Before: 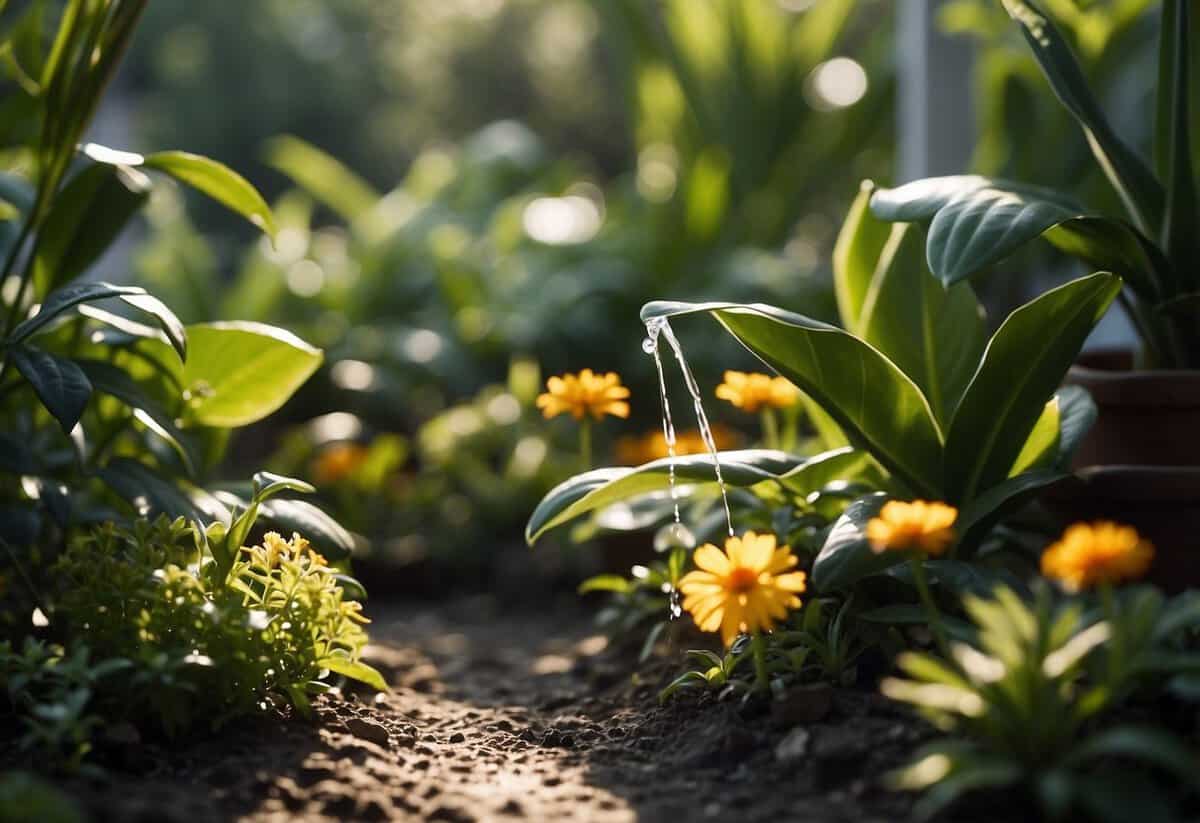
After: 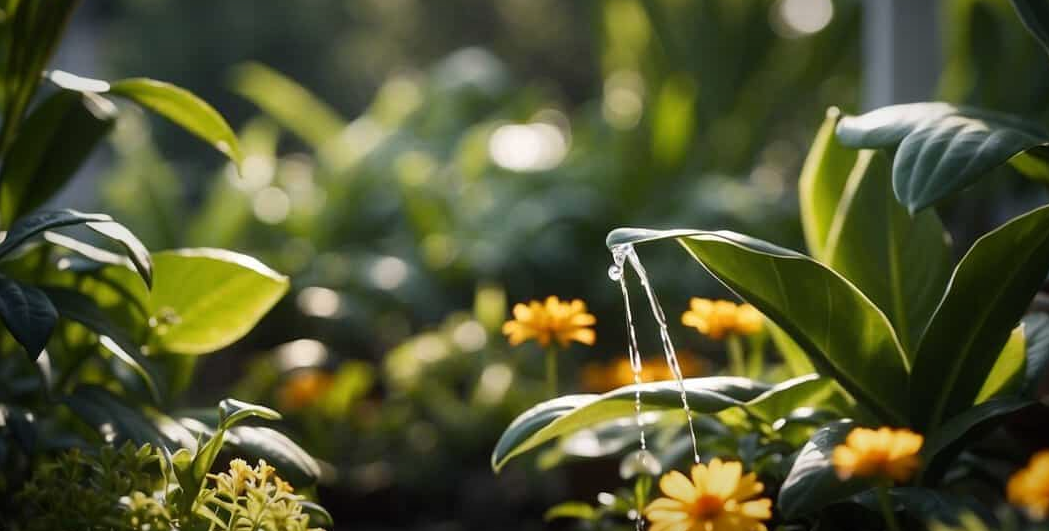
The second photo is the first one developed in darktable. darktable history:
vignetting: fall-off start 54.1%, brightness -0.387, saturation 0.007, automatic ratio true, width/height ratio 1.318, shape 0.213
crop: left 2.889%, top 8.982%, right 9.672%, bottom 26.437%
